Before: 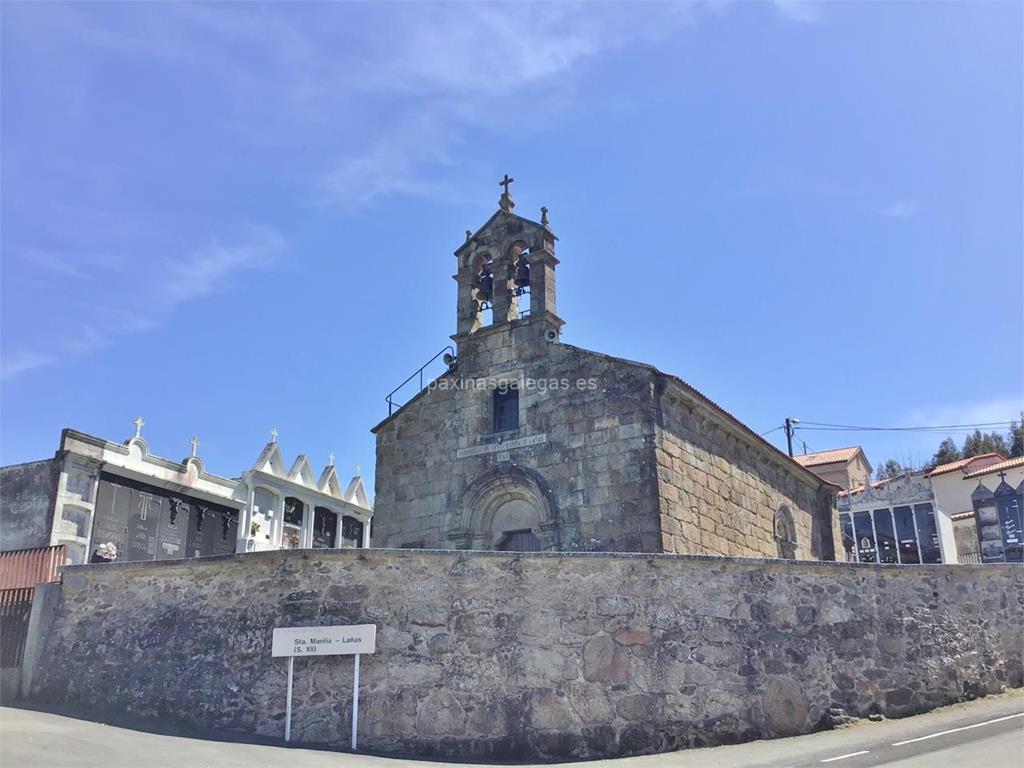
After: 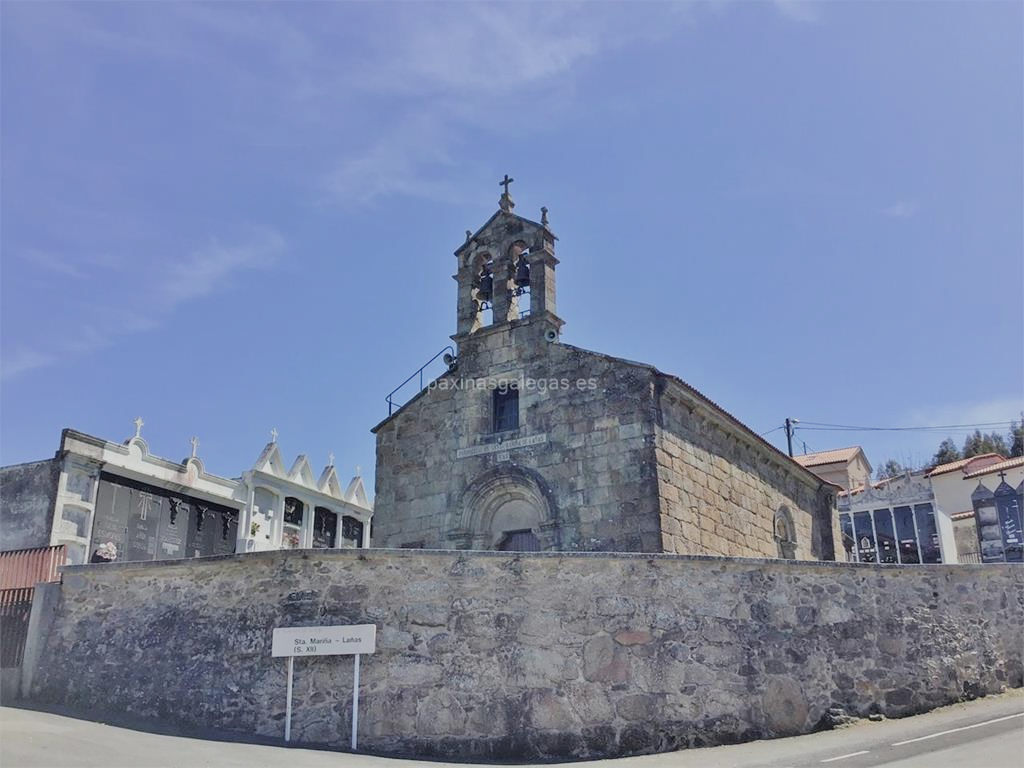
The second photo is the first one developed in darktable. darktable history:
contrast brightness saturation: saturation -0.05
filmic rgb: black relative exposure -7.65 EV, white relative exposure 4.56 EV, hardness 3.61
